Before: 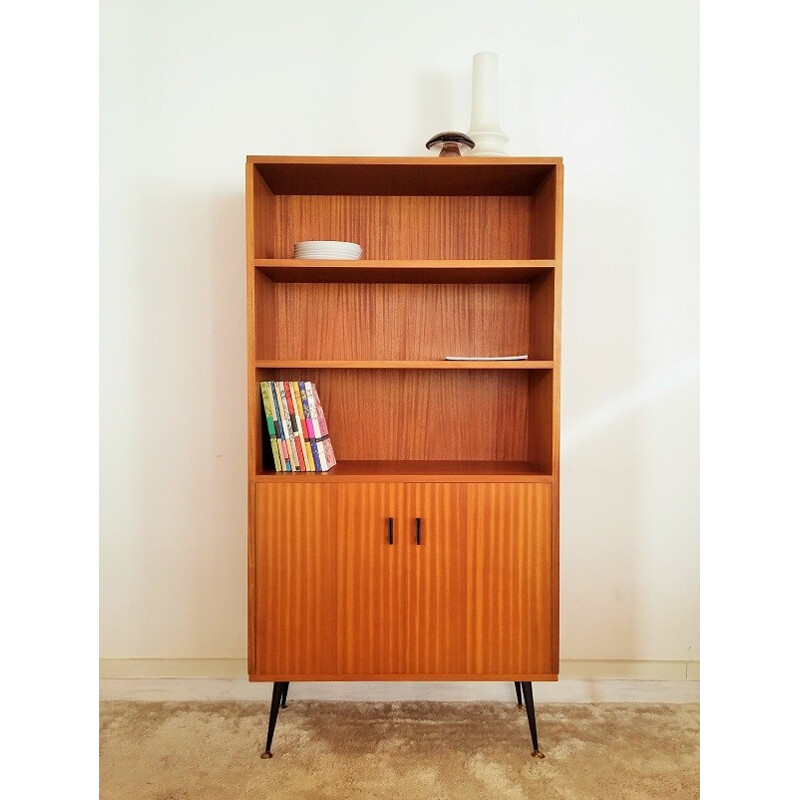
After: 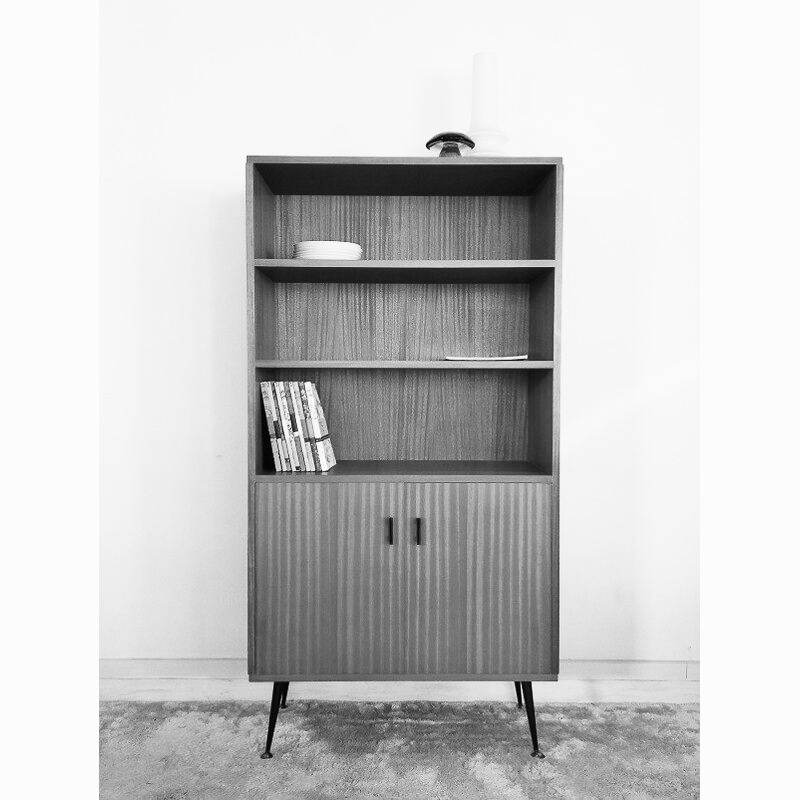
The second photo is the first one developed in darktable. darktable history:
tone curve: curves: ch0 [(0, 0.013) (0.198, 0.175) (0.512, 0.582) (0.625, 0.754) (0.81, 0.934) (1, 1)], color space Lab, linked channels, preserve colors none
color calibration "t3mujinpack channel mixer": output gray [0.22, 0.42, 0.37, 0], gray › normalize channels true, illuminant same as pipeline (D50), adaptation XYZ, x 0.346, y 0.359, gamut compression 0
